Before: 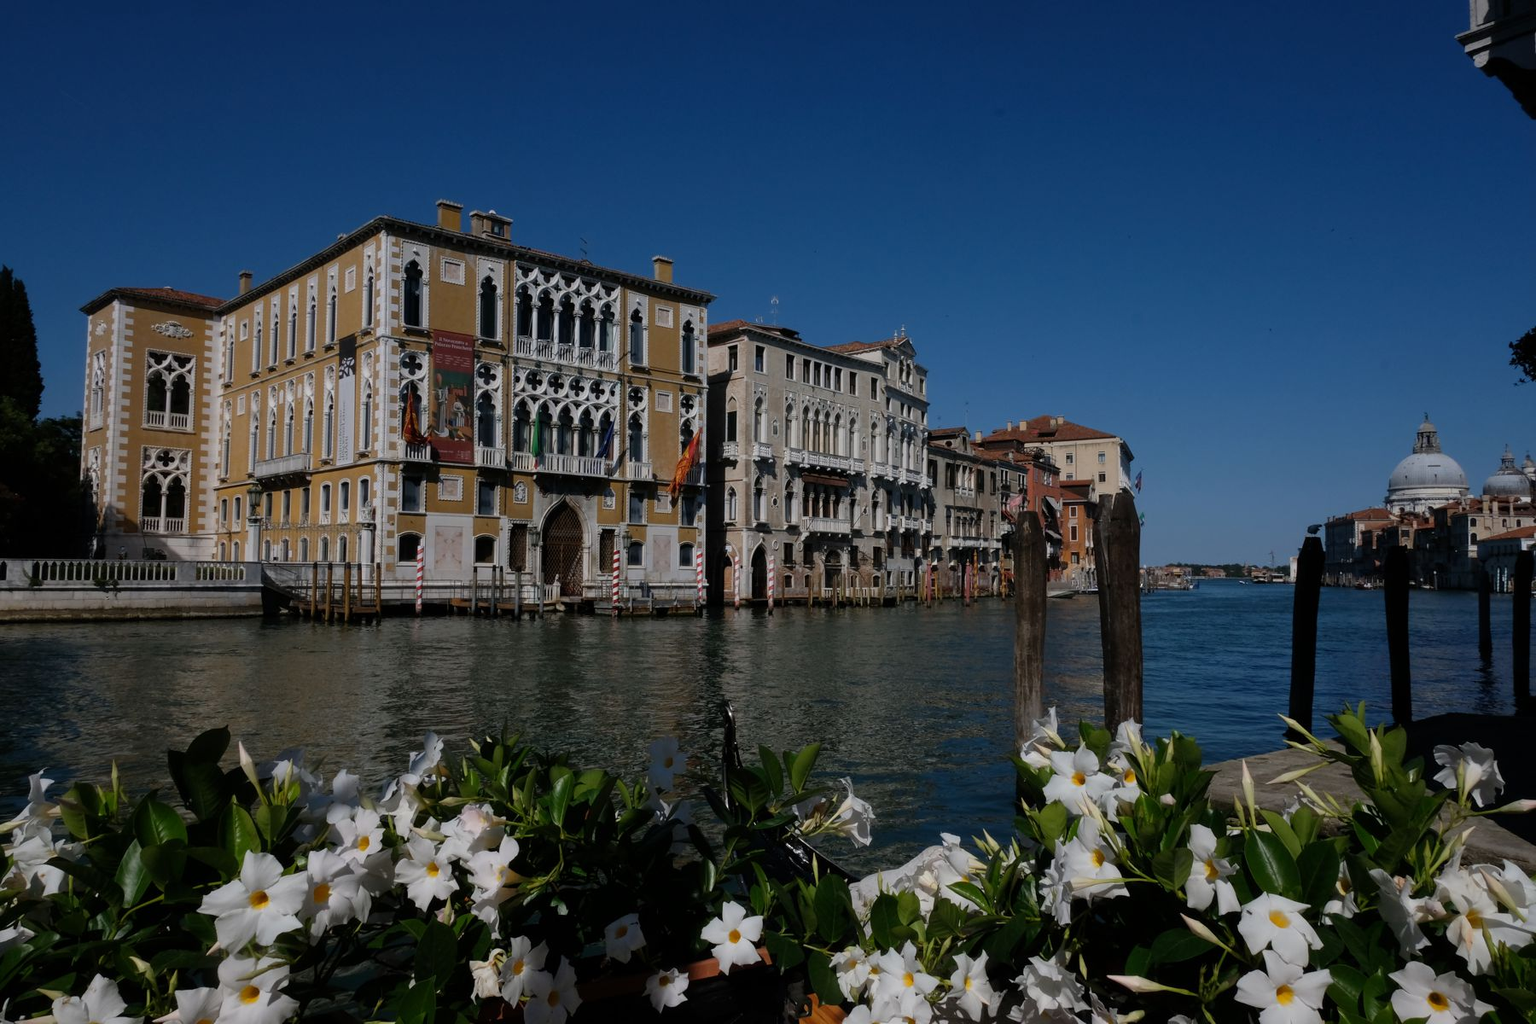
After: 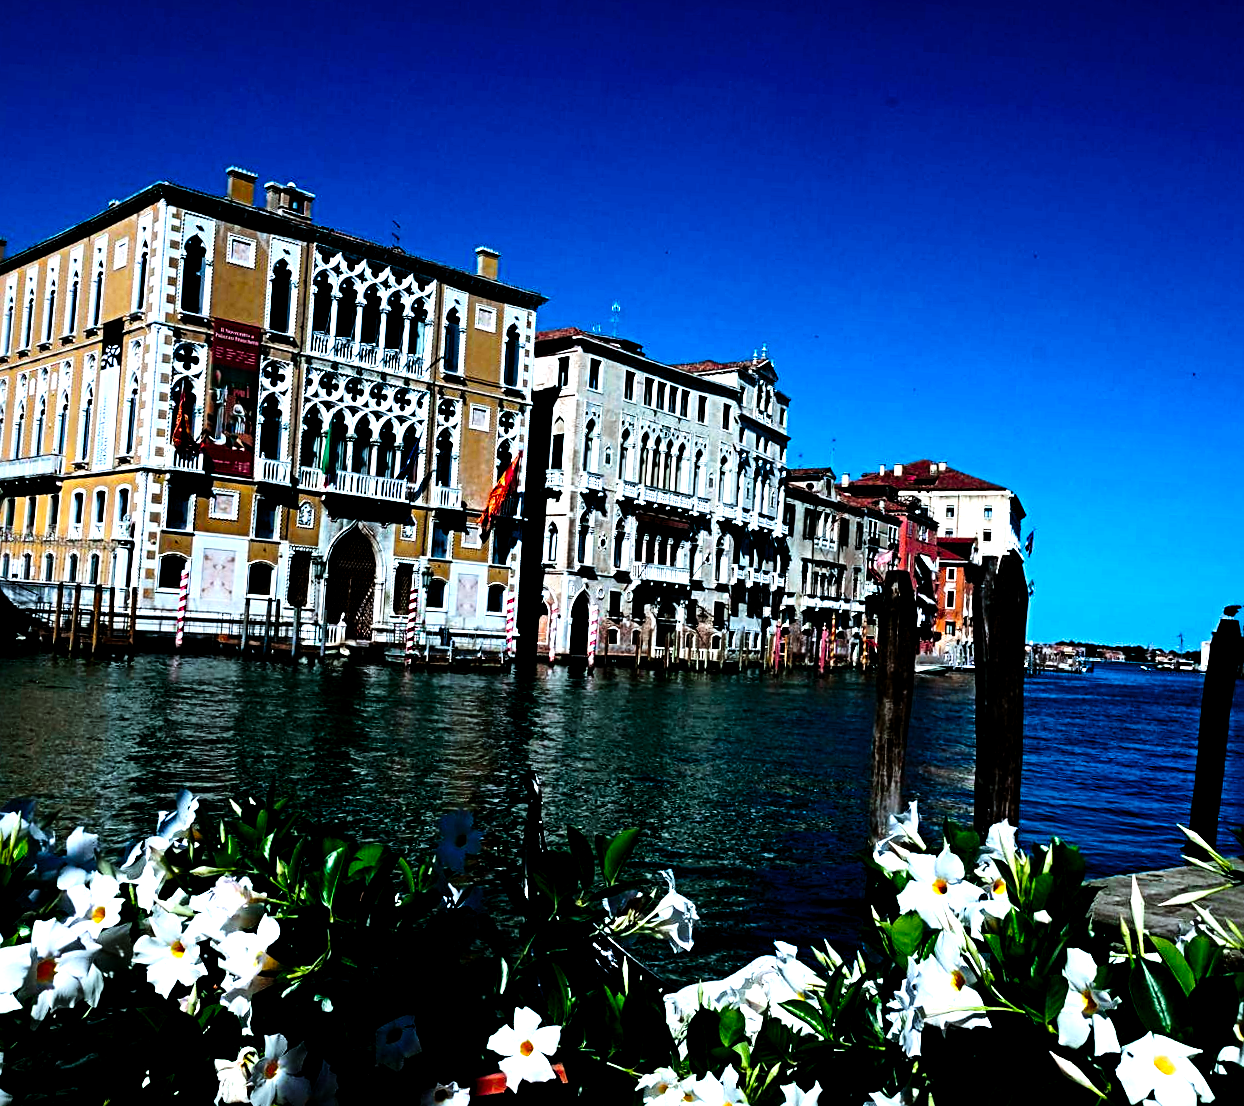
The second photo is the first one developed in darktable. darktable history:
crop and rotate: angle -3.27°, left 14.277%, top 0.028%, right 10.766%, bottom 0.028%
sharpen: radius 4
base curve: curves: ch0 [(0, 0) (0.036, 0.025) (0.121, 0.166) (0.206, 0.329) (0.605, 0.79) (1, 1)], preserve colors none
tone curve: curves: ch0 [(0, 0) (0.068, 0.012) (0.183, 0.089) (0.341, 0.283) (0.547, 0.532) (0.828, 0.815) (1, 0.983)]; ch1 [(0, 0) (0.23, 0.166) (0.34, 0.308) (0.371, 0.337) (0.429, 0.411) (0.477, 0.462) (0.499, 0.5) (0.529, 0.537) (0.559, 0.582) (0.743, 0.798) (1, 1)]; ch2 [(0, 0) (0.431, 0.414) (0.498, 0.503) (0.524, 0.528) (0.568, 0.546) (0.6, 0.597) (0.634, 0.645) (0.728, 0.742) (1, 1)], color space Lab, independent channels, preserve colors none
color calibration: illuminant F (fluorescent), F source F9 (Cool White Deluxe 4150 K) – high CRI, x 0.374, y 0.373, temperature 4158.34 K
levels: levels [0.012, 0.367, 0.697]
